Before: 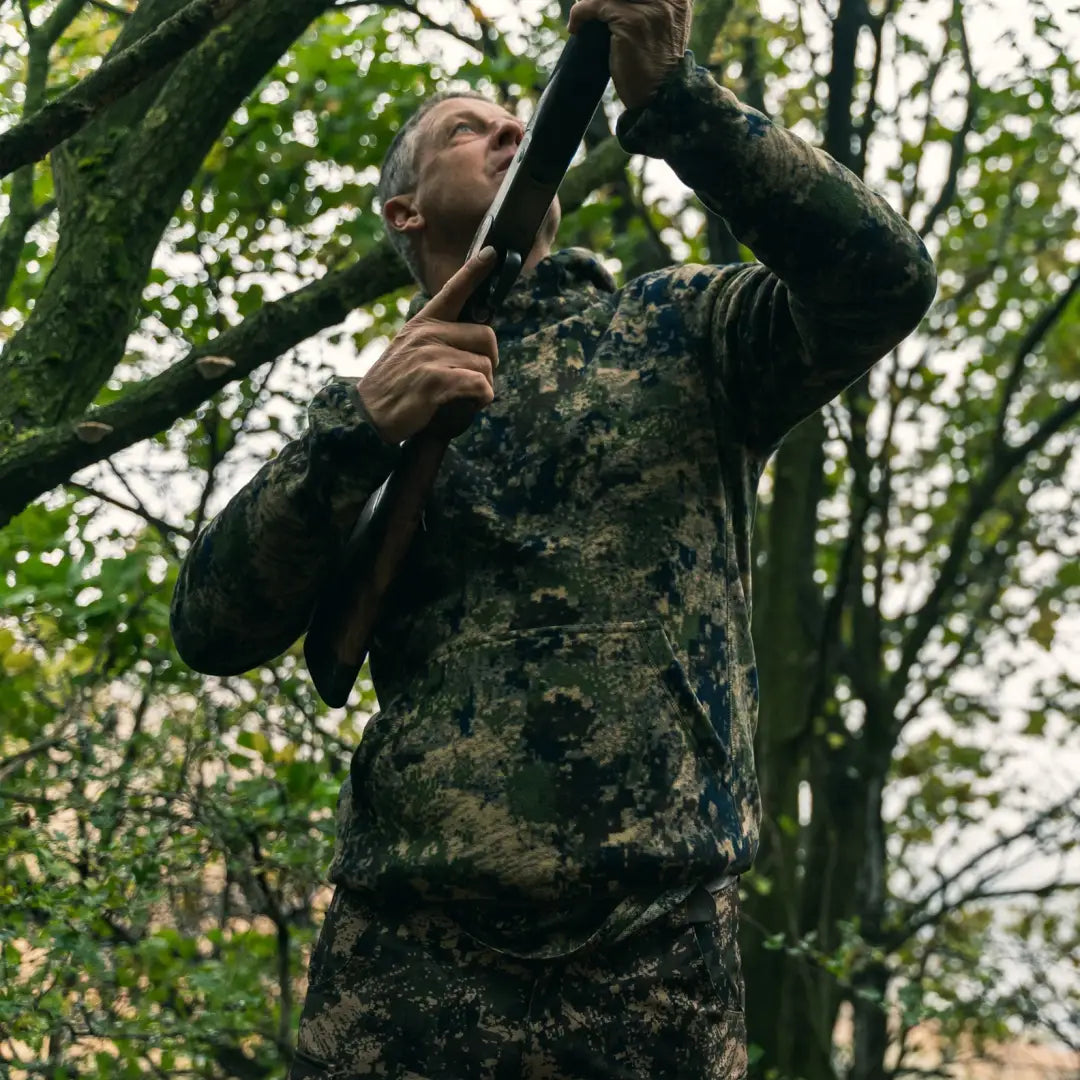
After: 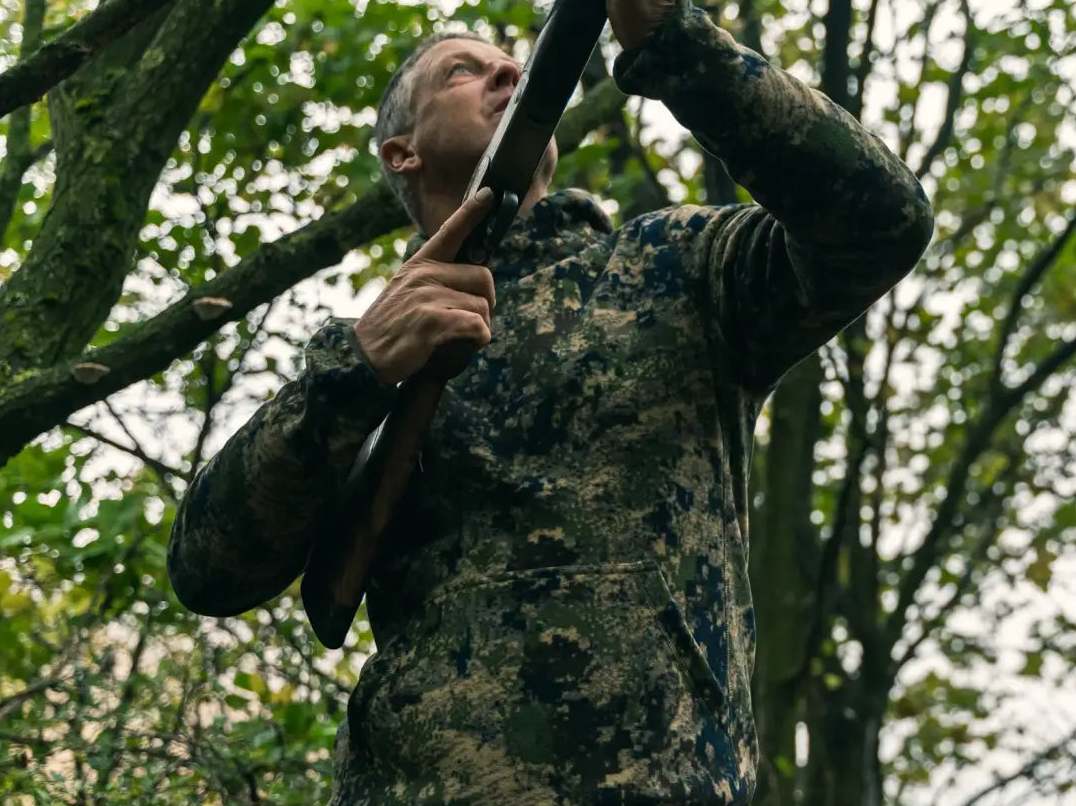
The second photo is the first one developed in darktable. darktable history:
crop: left 0.298%, top 5.496%, bottom 19.808%
